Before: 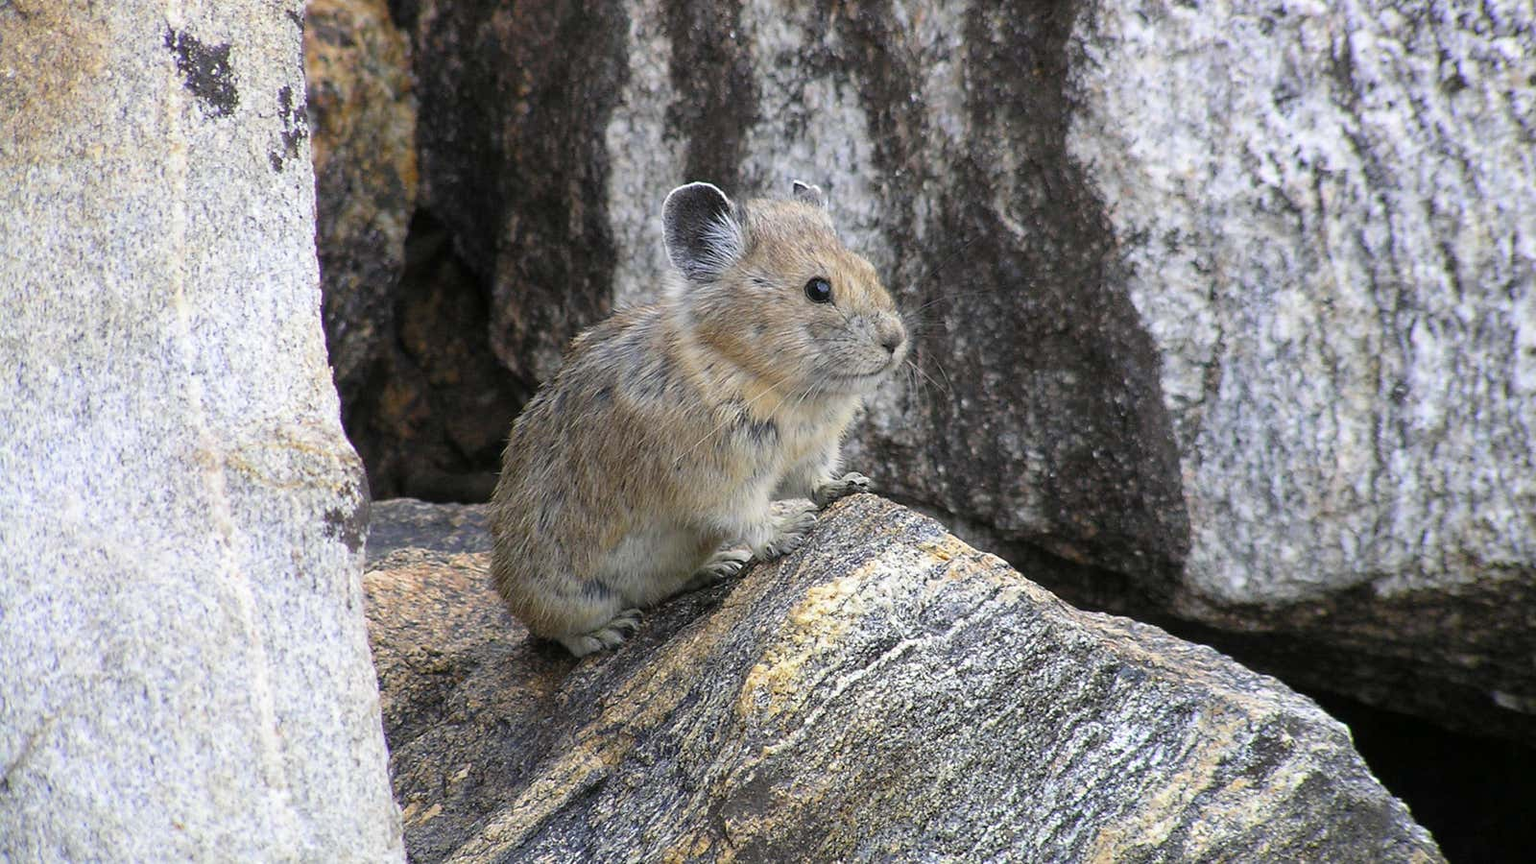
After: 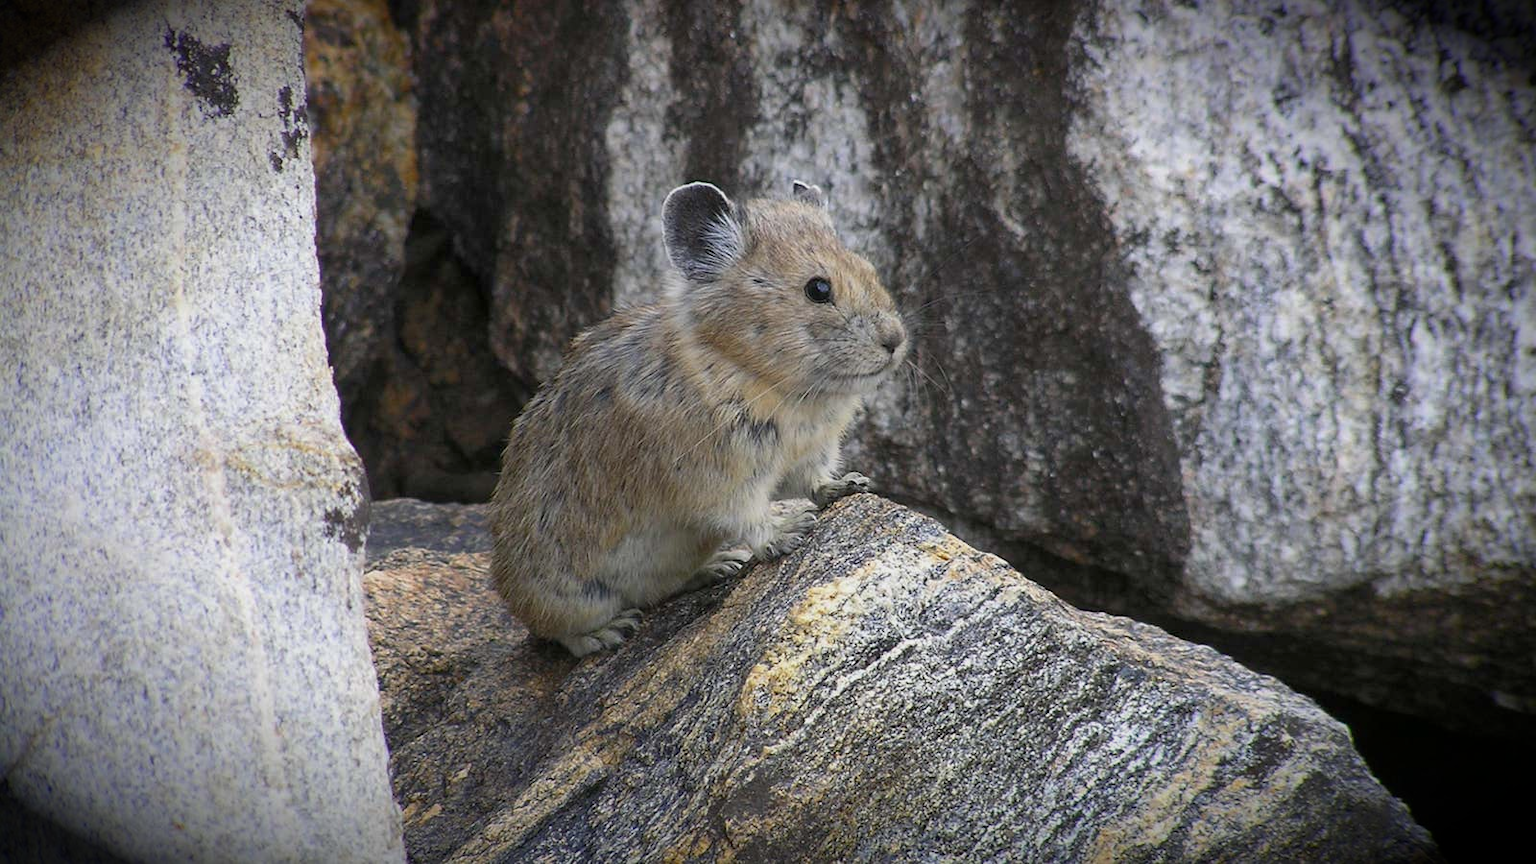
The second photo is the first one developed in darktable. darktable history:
vignetting: brightness -0.986, saturation 0.49, automatic ratio true
tone equalizer: -8 EV 0.262 EV, -7 EV 0.394 EV, -6 EV 0.393 EV, -5 EV 0.27 EV, -3 EV -0.25 EV, -2 EV -0.43 EV, -1 EV -0.433 EV, +0 EV -0.241 EV, smoothing 1
